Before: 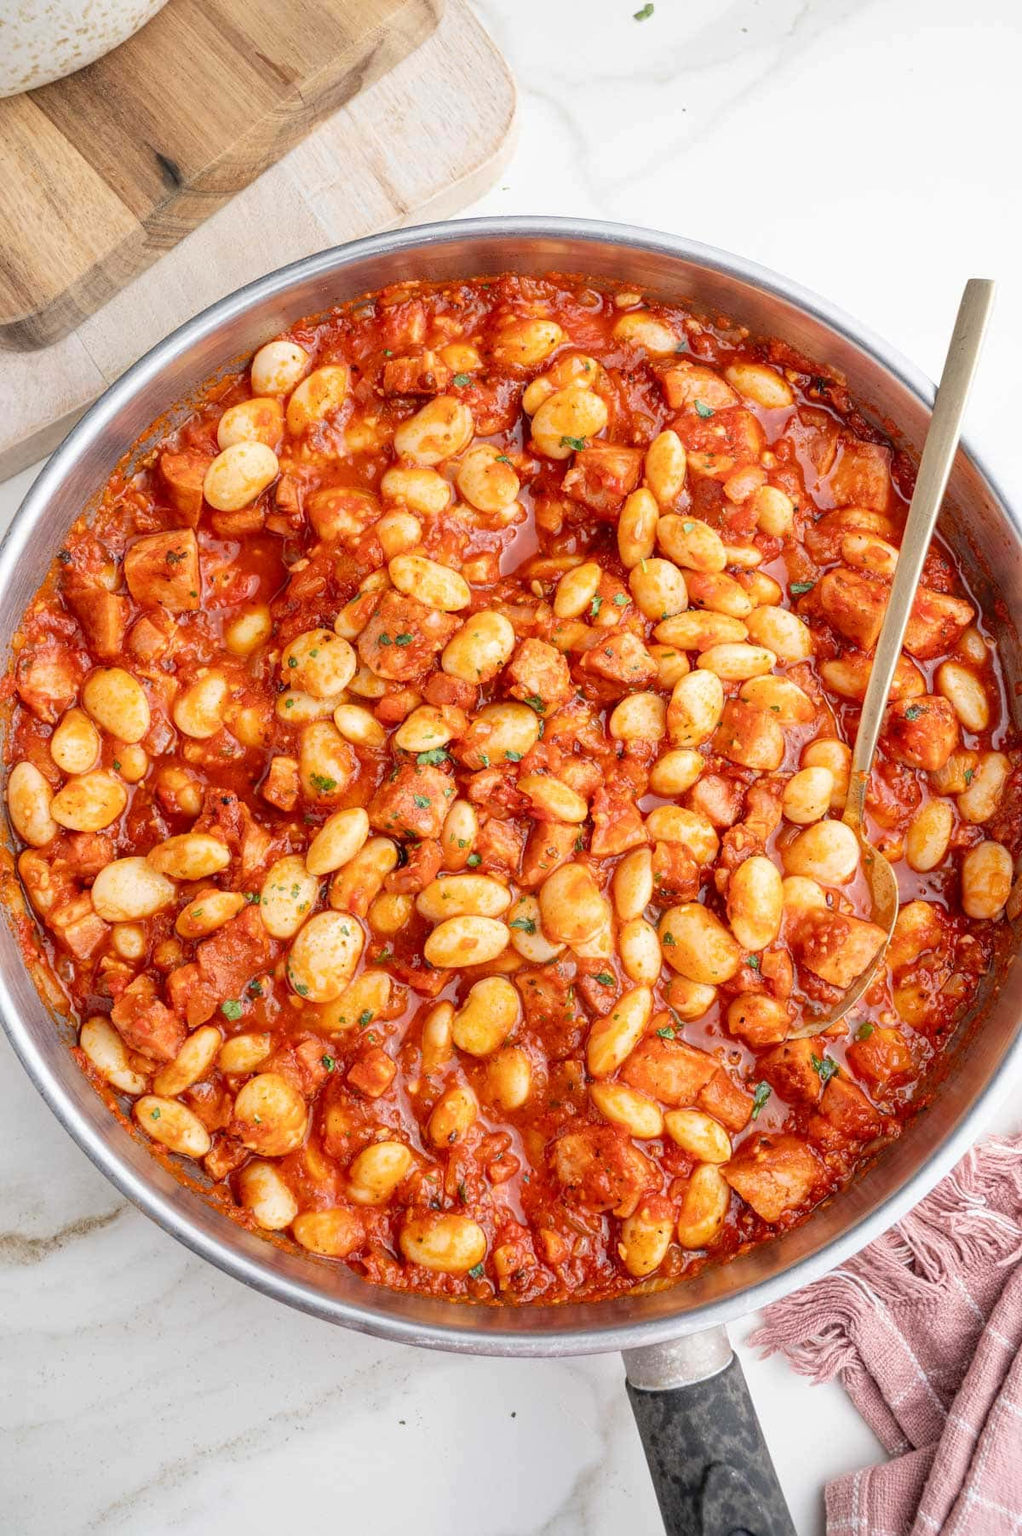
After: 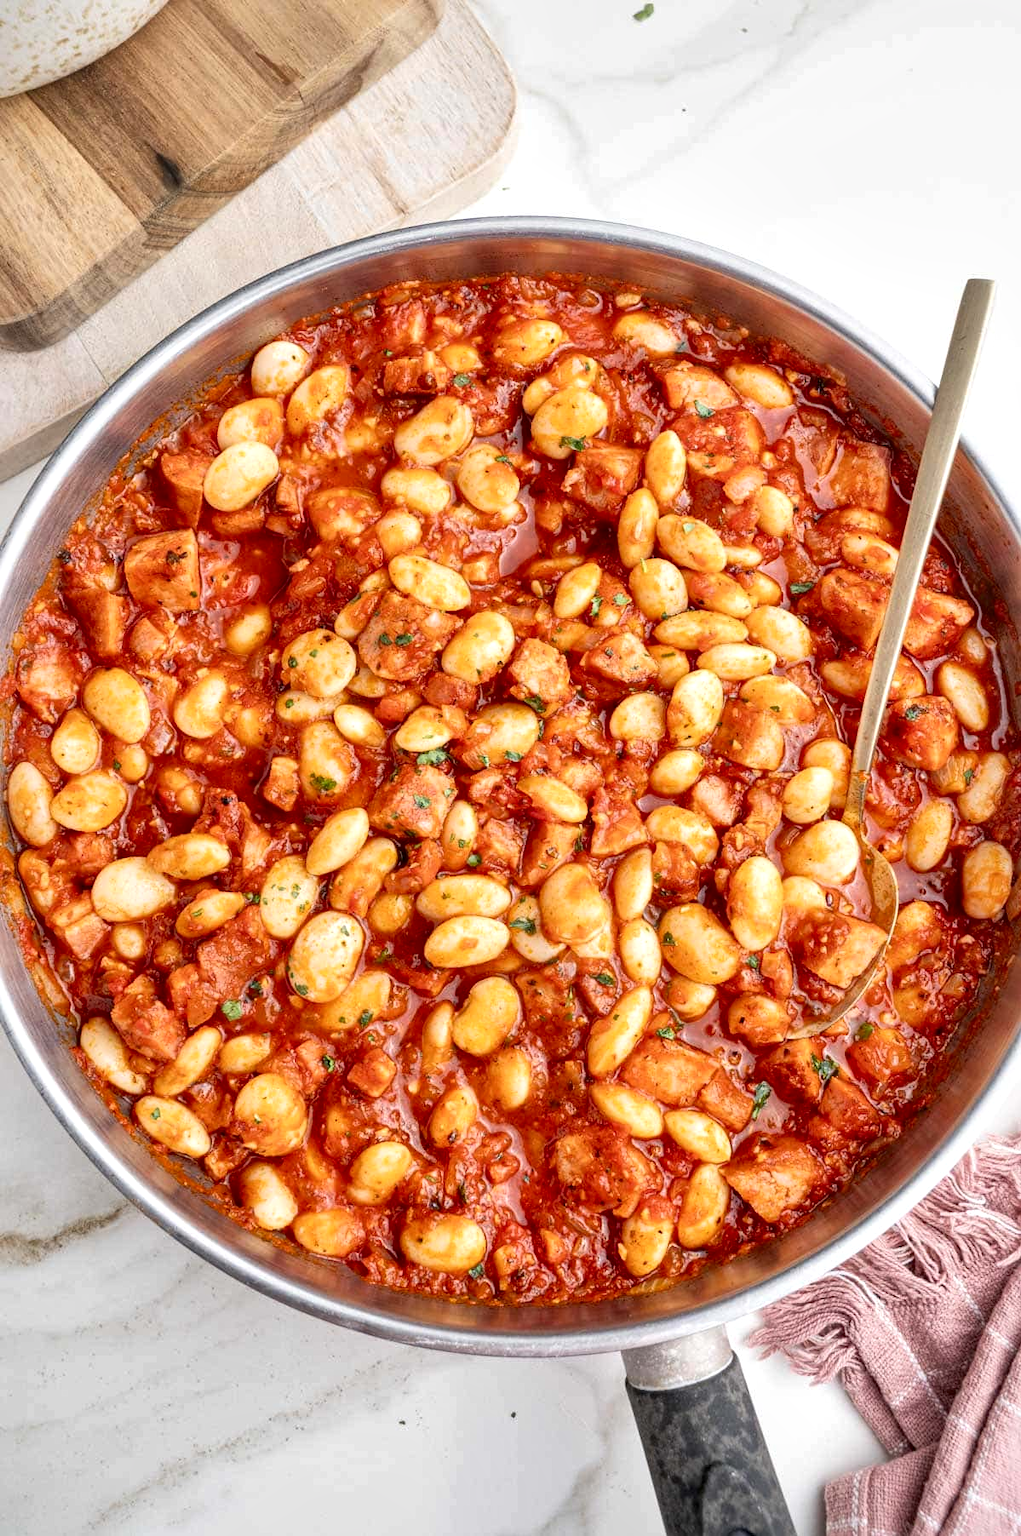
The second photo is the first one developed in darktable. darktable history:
local contrast: mode bilateral grid, contrast 26, coarseness 60, detail 152%, midtone range 0.2
